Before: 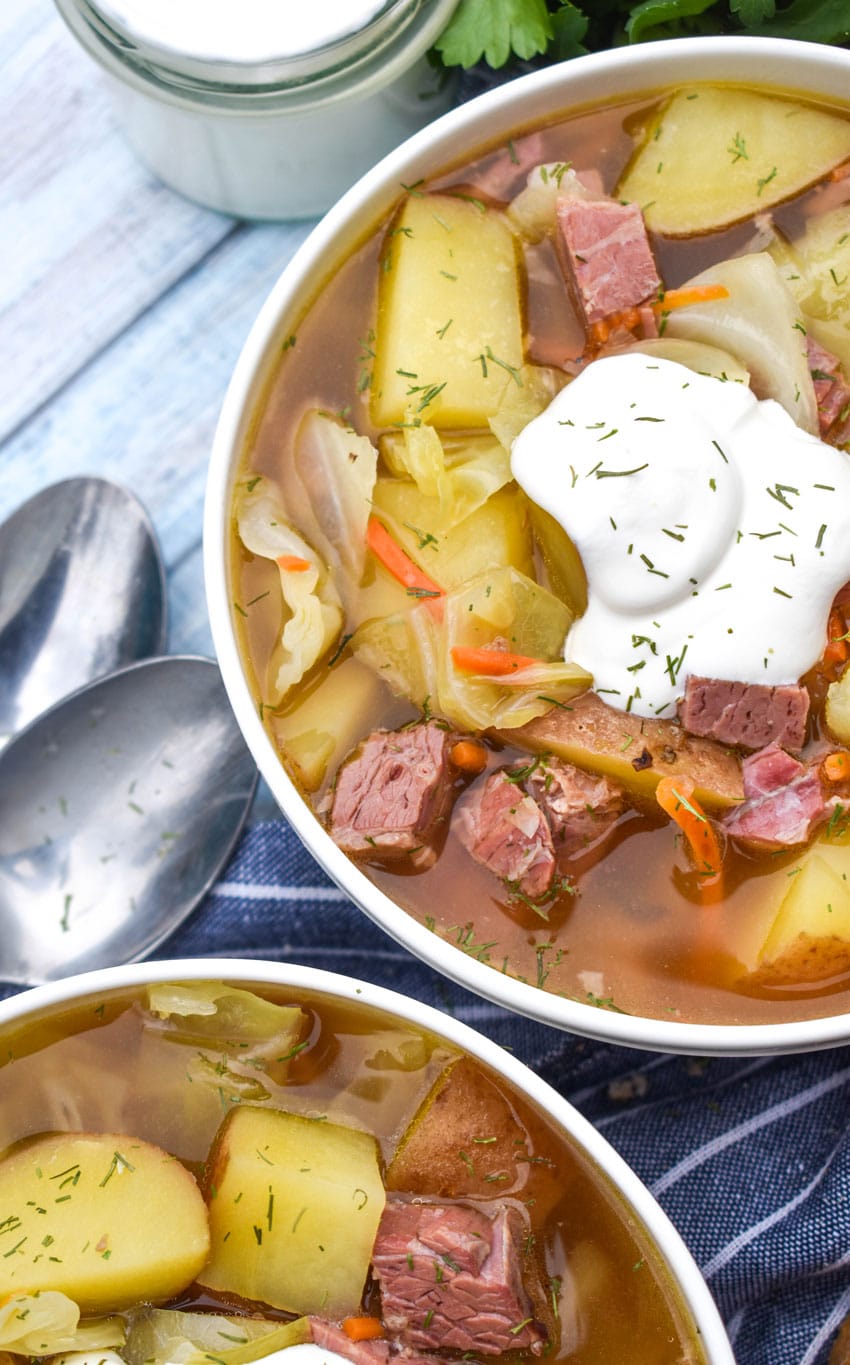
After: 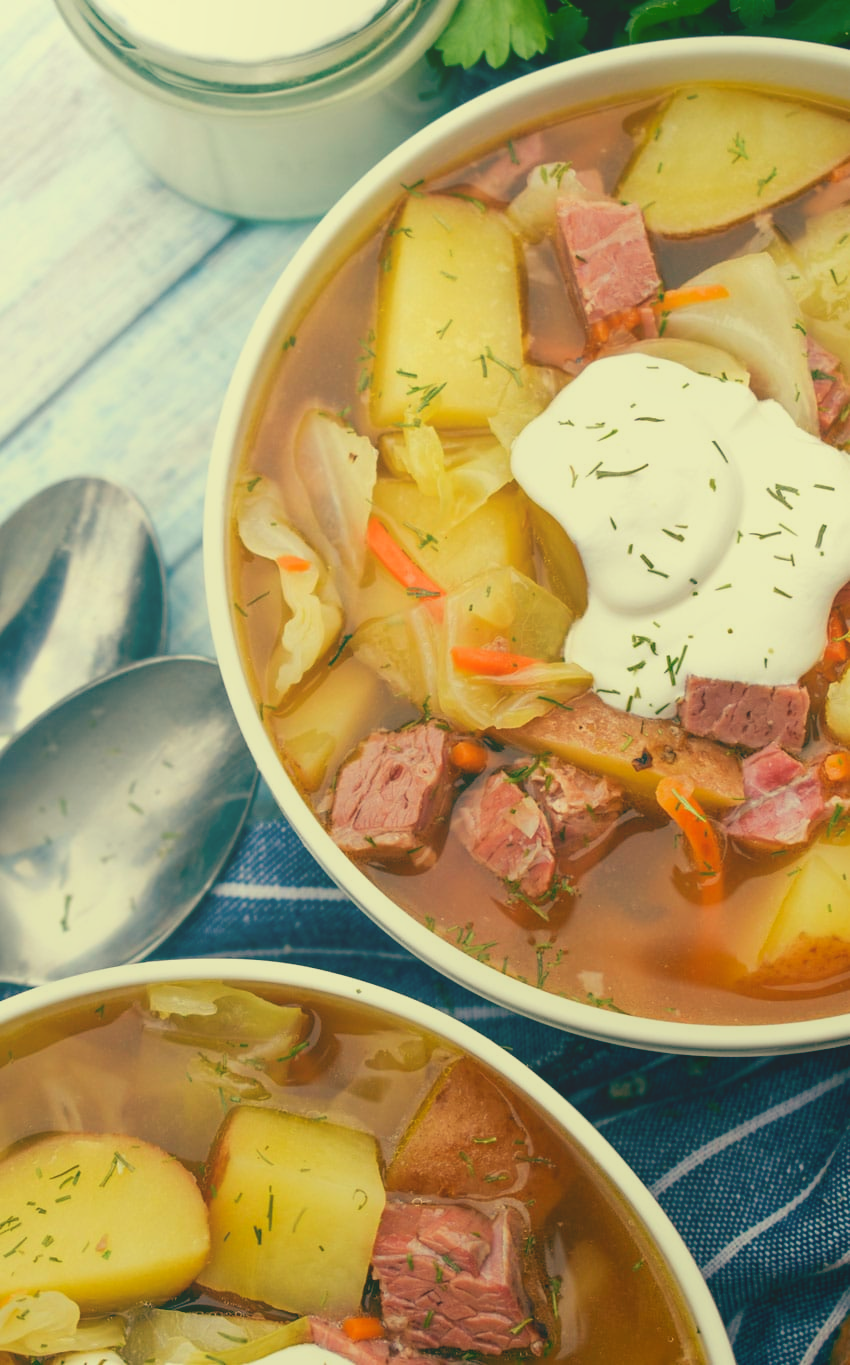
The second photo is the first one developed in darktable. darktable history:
local contrast: detail 70%
color balance: mode lift, gamma, gain (sRGB), lift [1, 0.69, 1, 1], gamma [1, 1.482, 1, 1], gain [1, 1, 1, 0.802]
